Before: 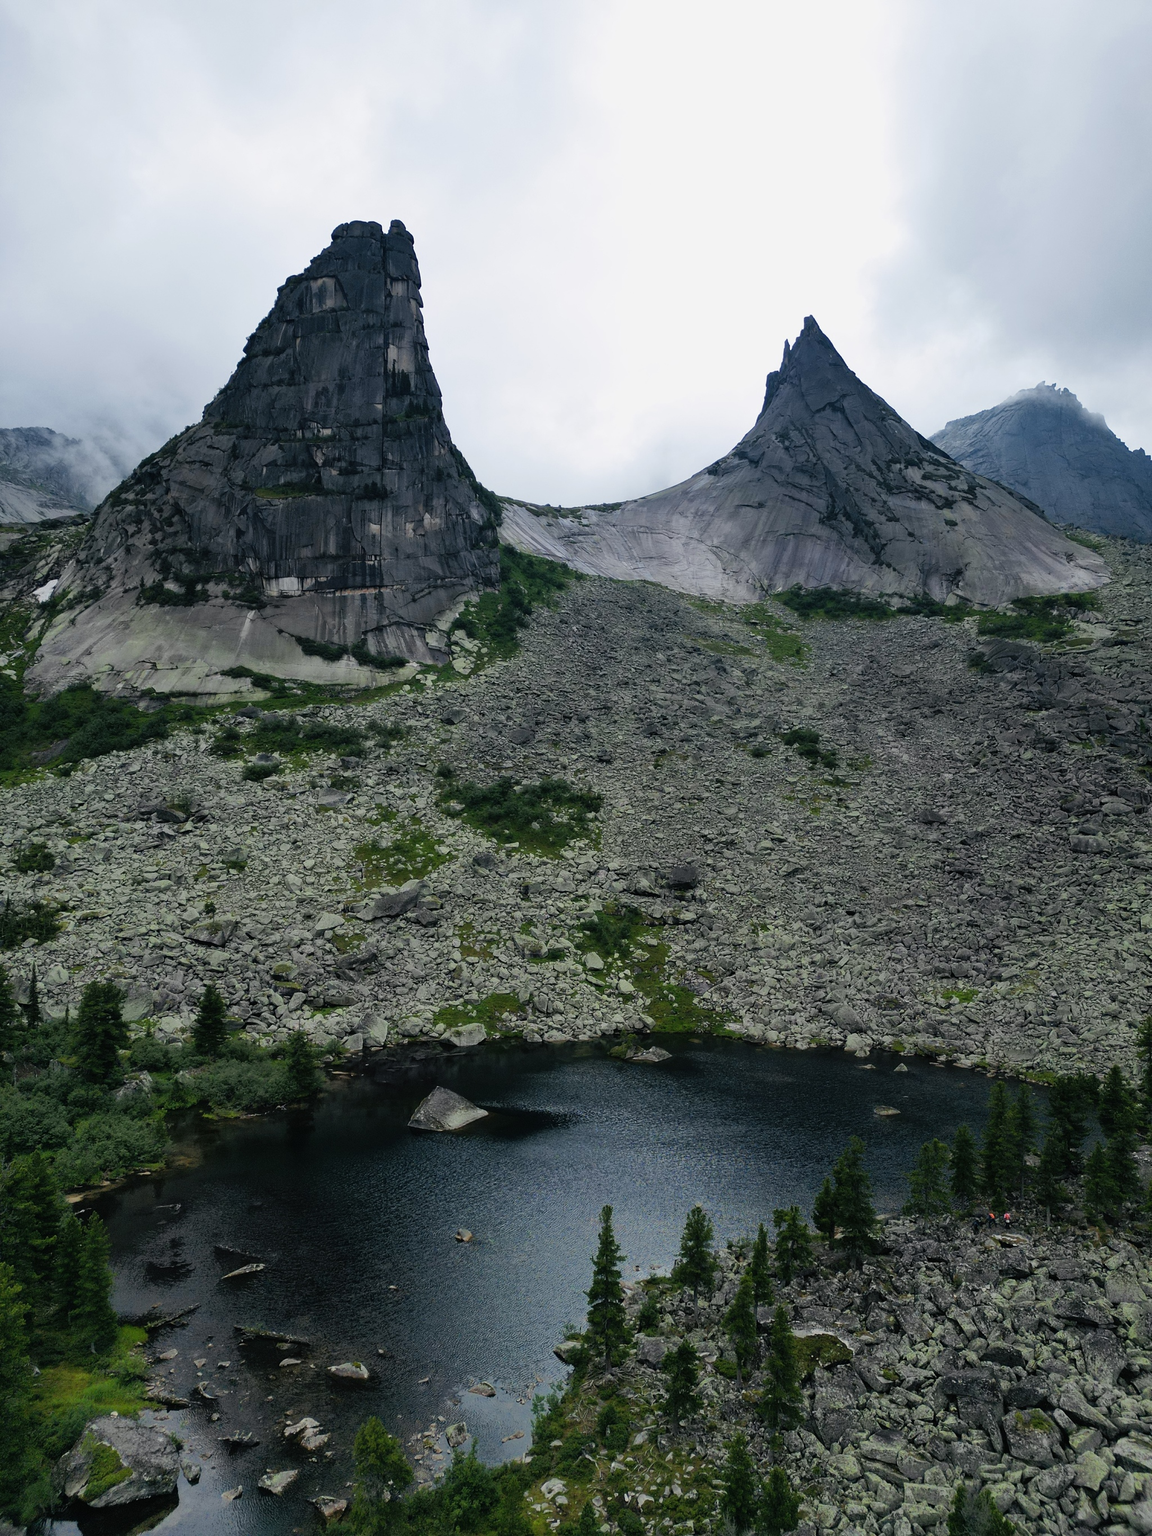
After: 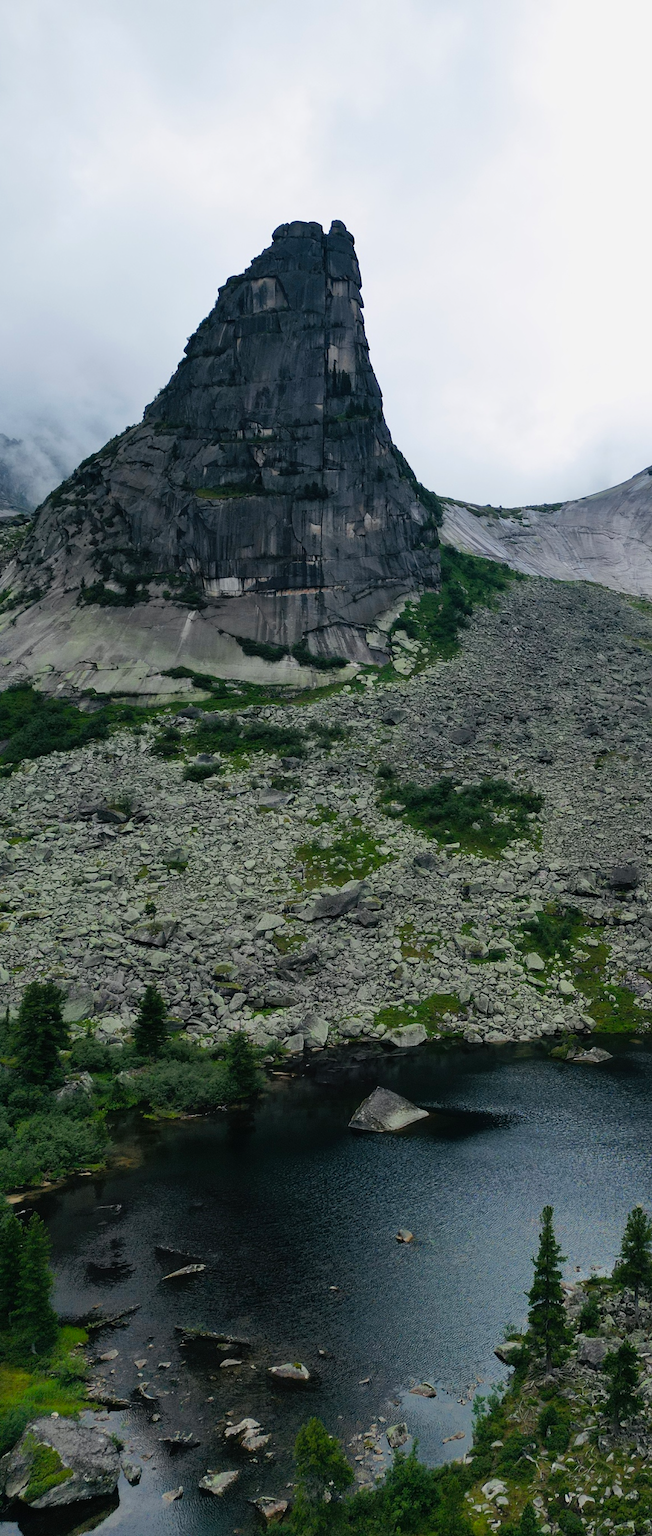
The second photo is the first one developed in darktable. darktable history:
crop: left 5.189%, right 38.205%
